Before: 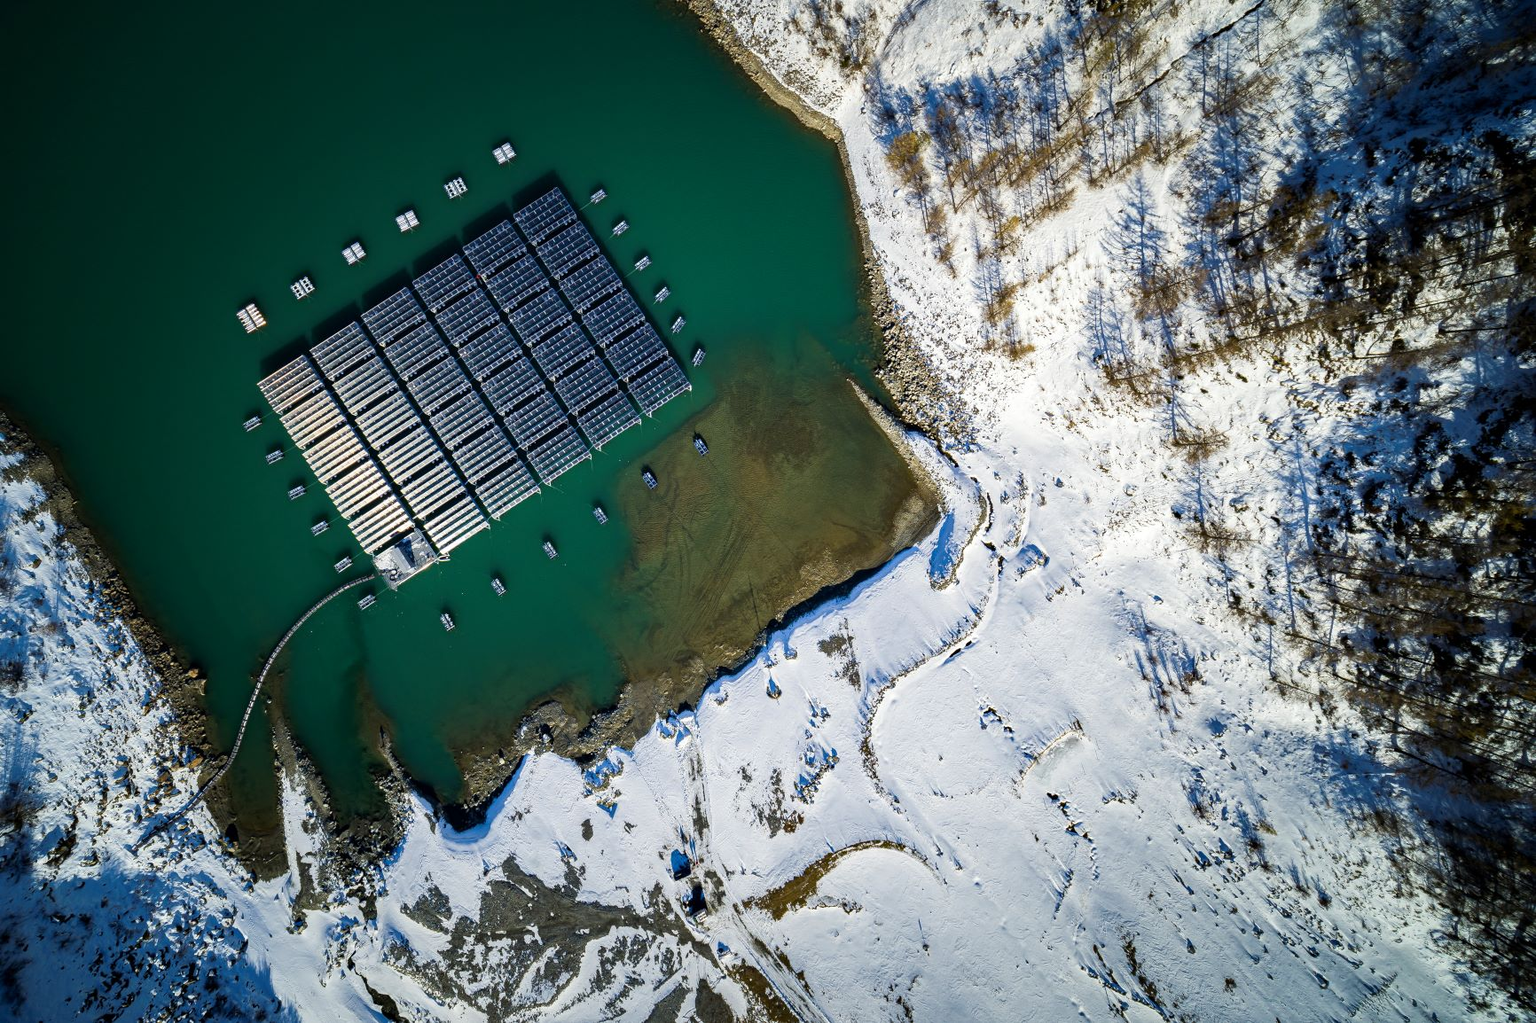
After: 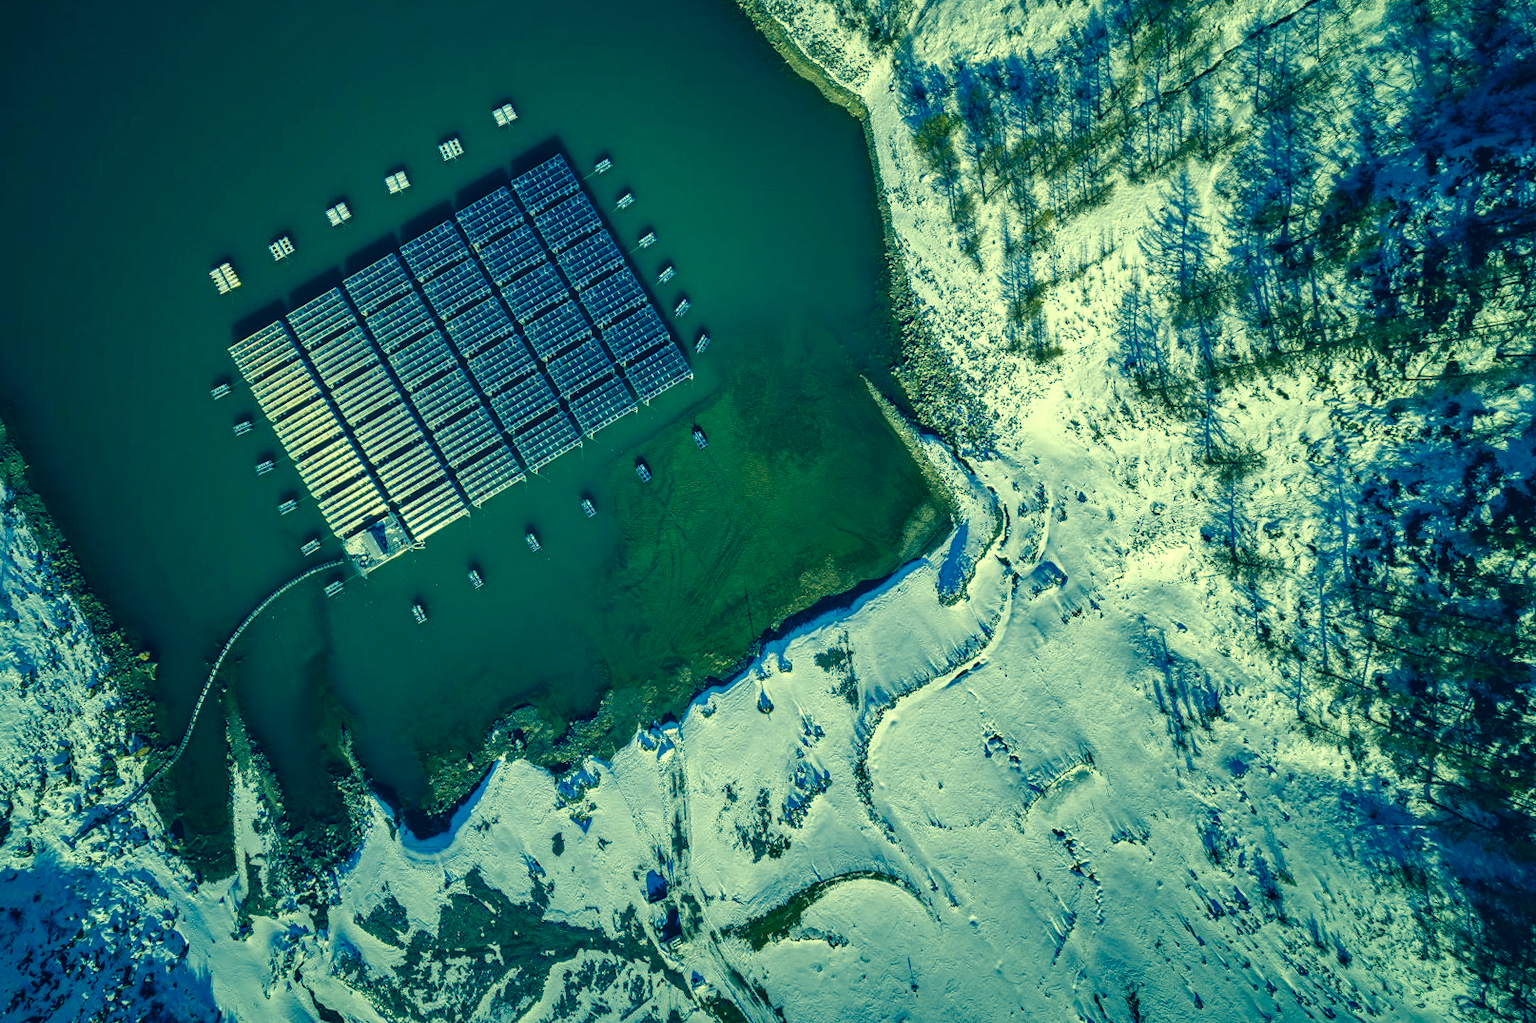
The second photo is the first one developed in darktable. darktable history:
color calibration: illuminant as shot in camera, x 0.358, y 0.373, temperature 4628.91 K
crop and rotate: angle -2.81°
shadows and highlights: soften with gaussian
tone equalizer: on, module defaults
local contrast: on, module defaults
color correction: highlights a* -16.19, highlights b* 39.54, shadows a* -39.98, shadows b* -25.51
base curve: curves: ch0 [(0, 0) (0.595, 0.418) (1, 1)]
